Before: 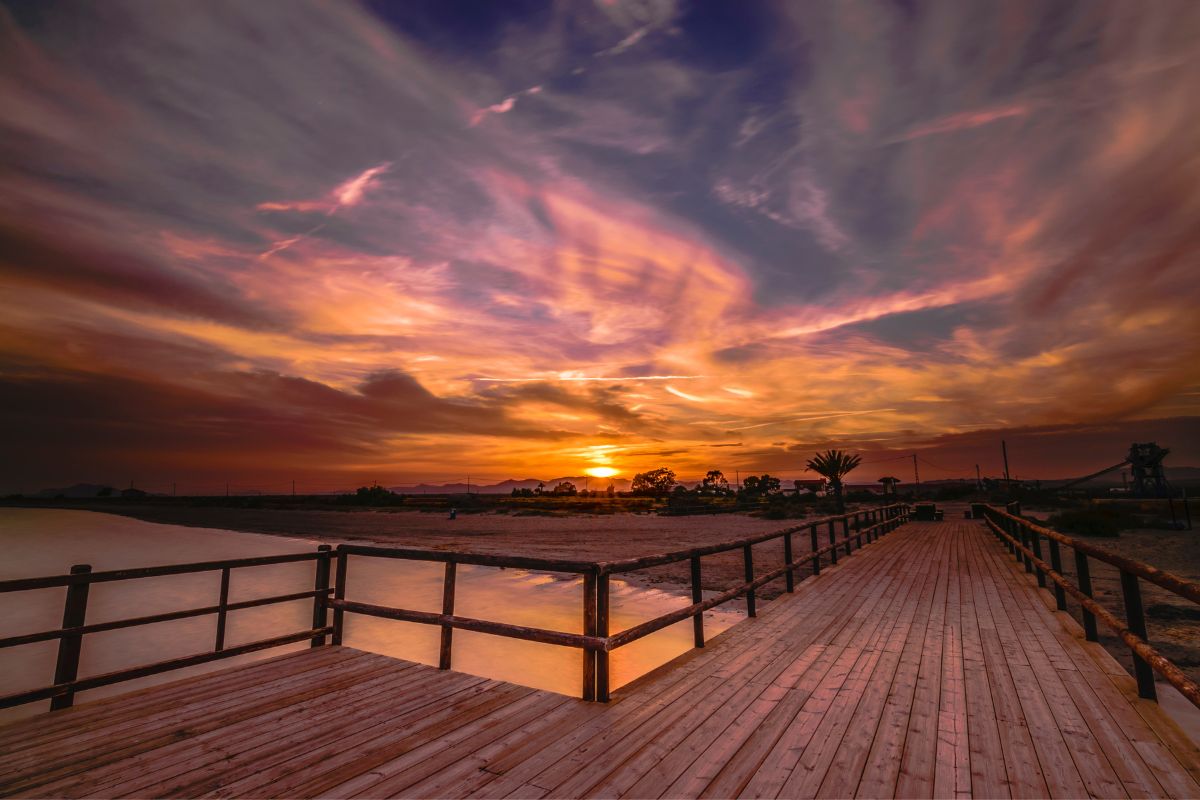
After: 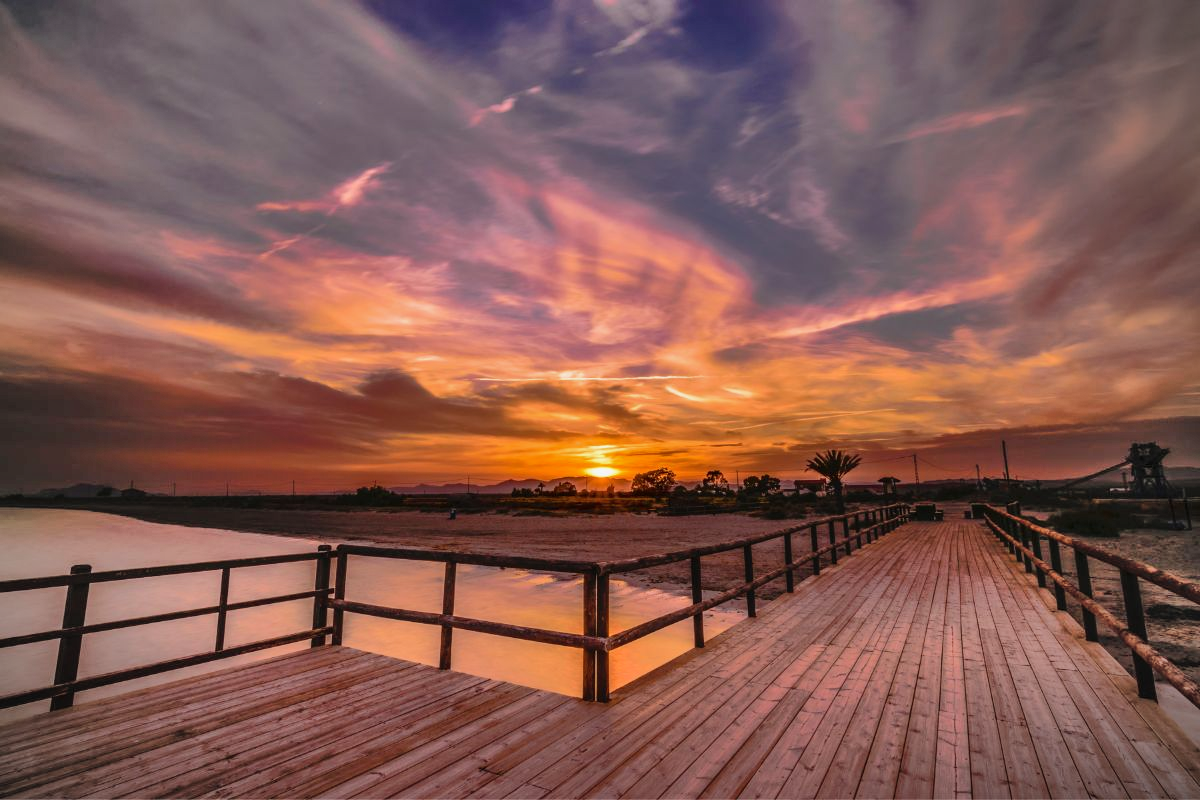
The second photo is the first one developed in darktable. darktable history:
shadows and highlights: radius 123.98, shadows 100, white point adjustment -3, highlights -100, highlights color adjustment 89.84%, soften with gaussian
vignetting: fall-off start 71.74%
